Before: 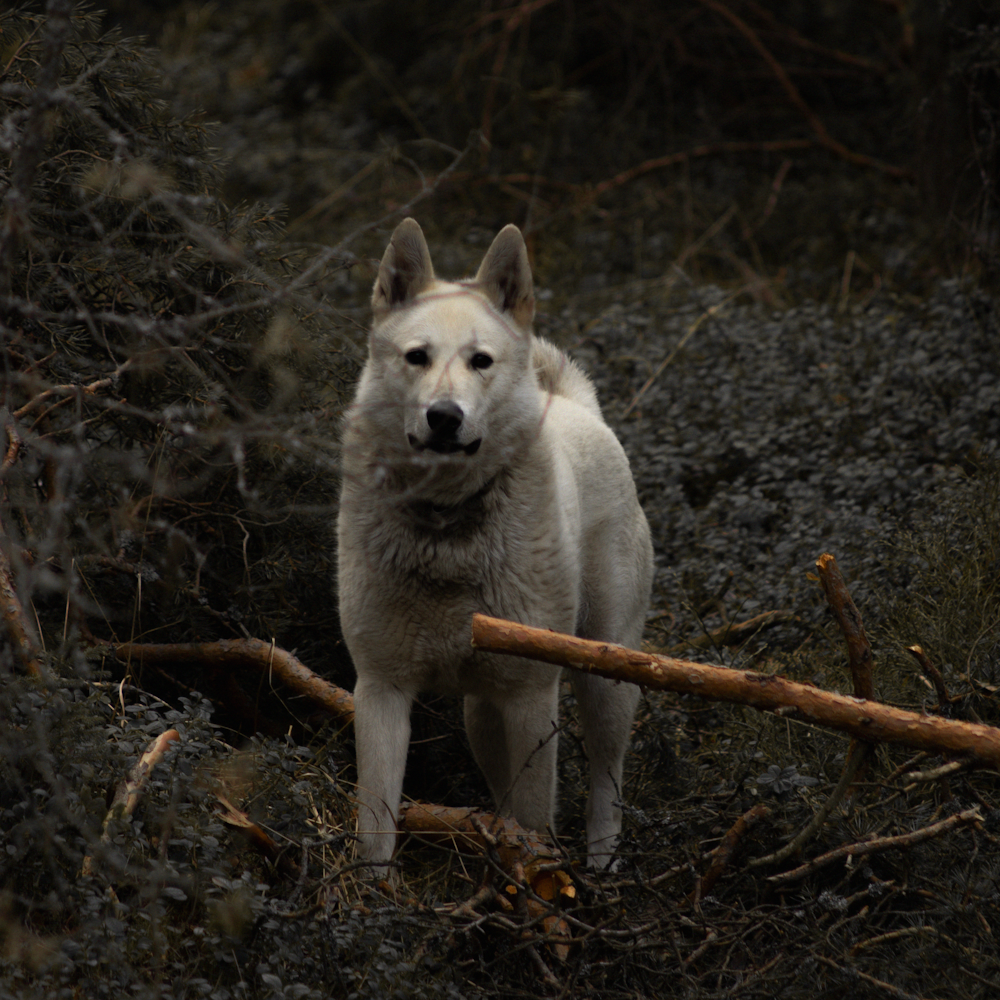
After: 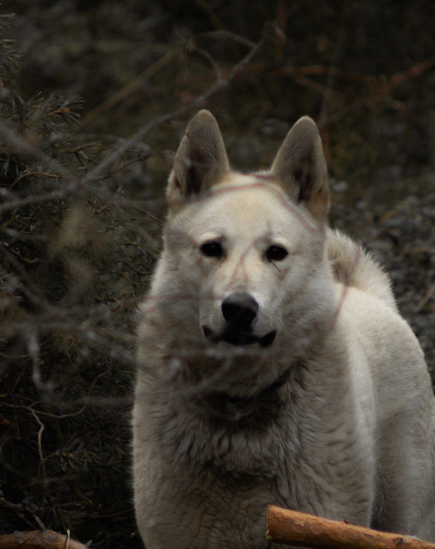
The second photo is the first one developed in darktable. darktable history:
crop: left 20.528%, top 10.834%, right 35.937%, bottom 34.238%
